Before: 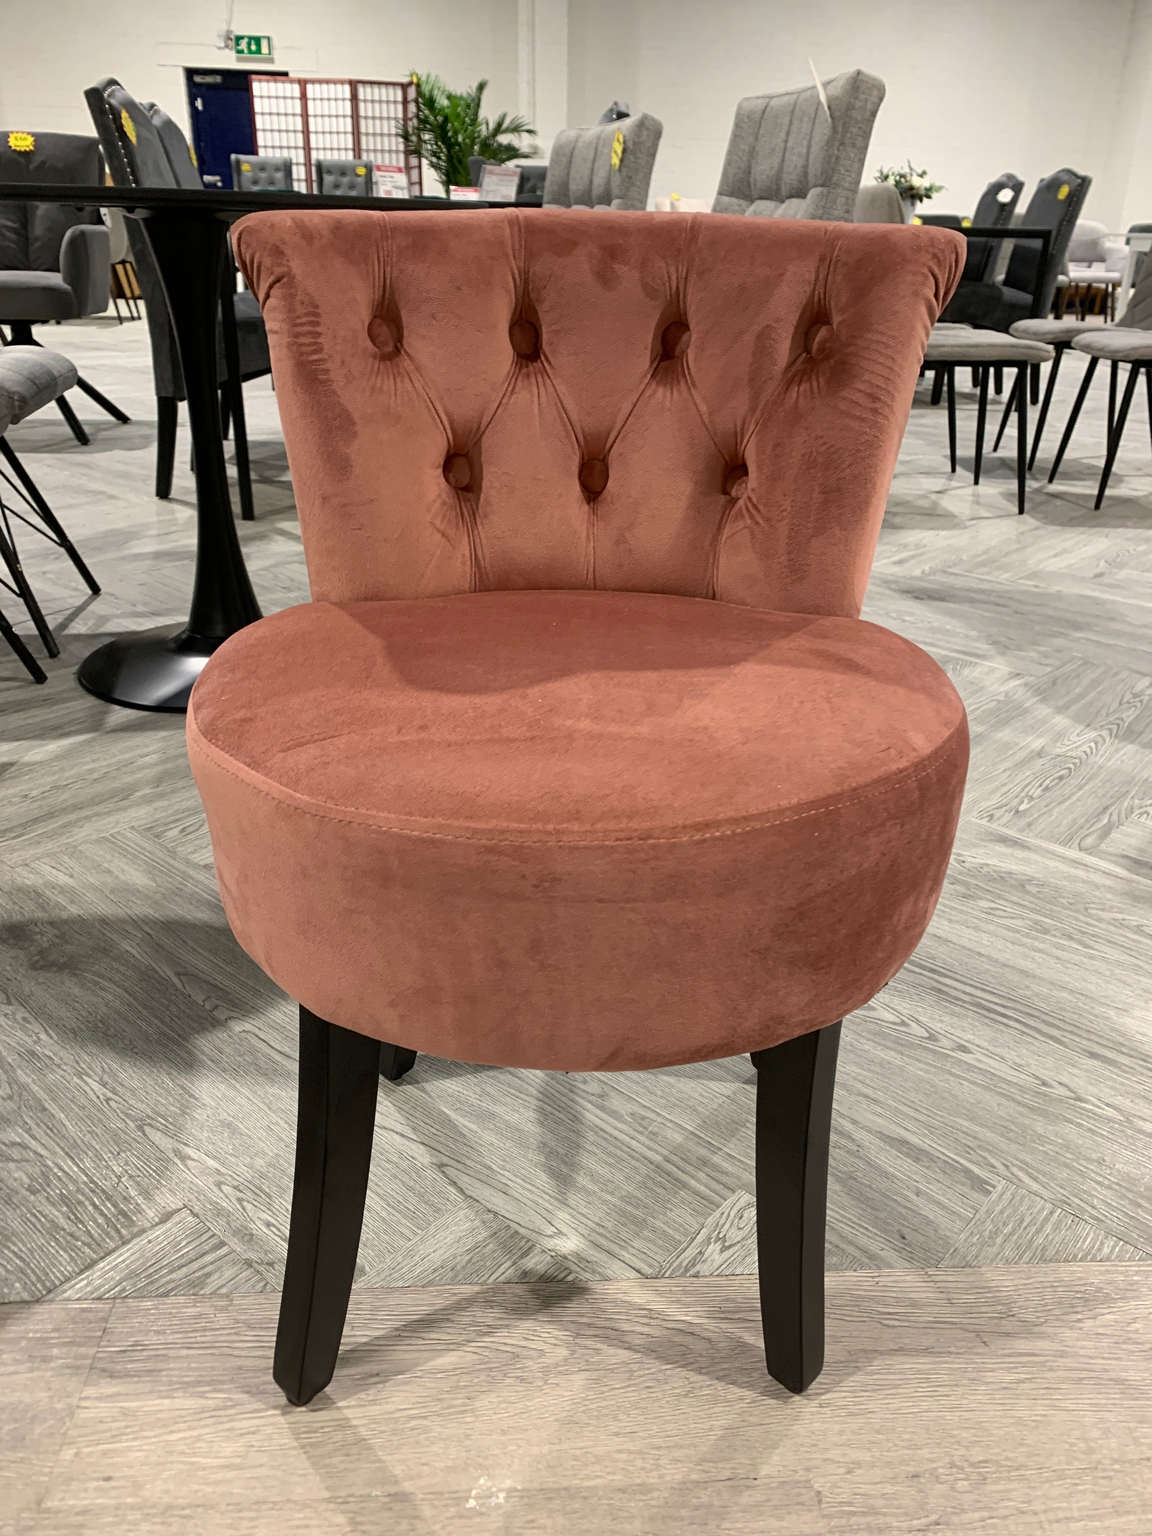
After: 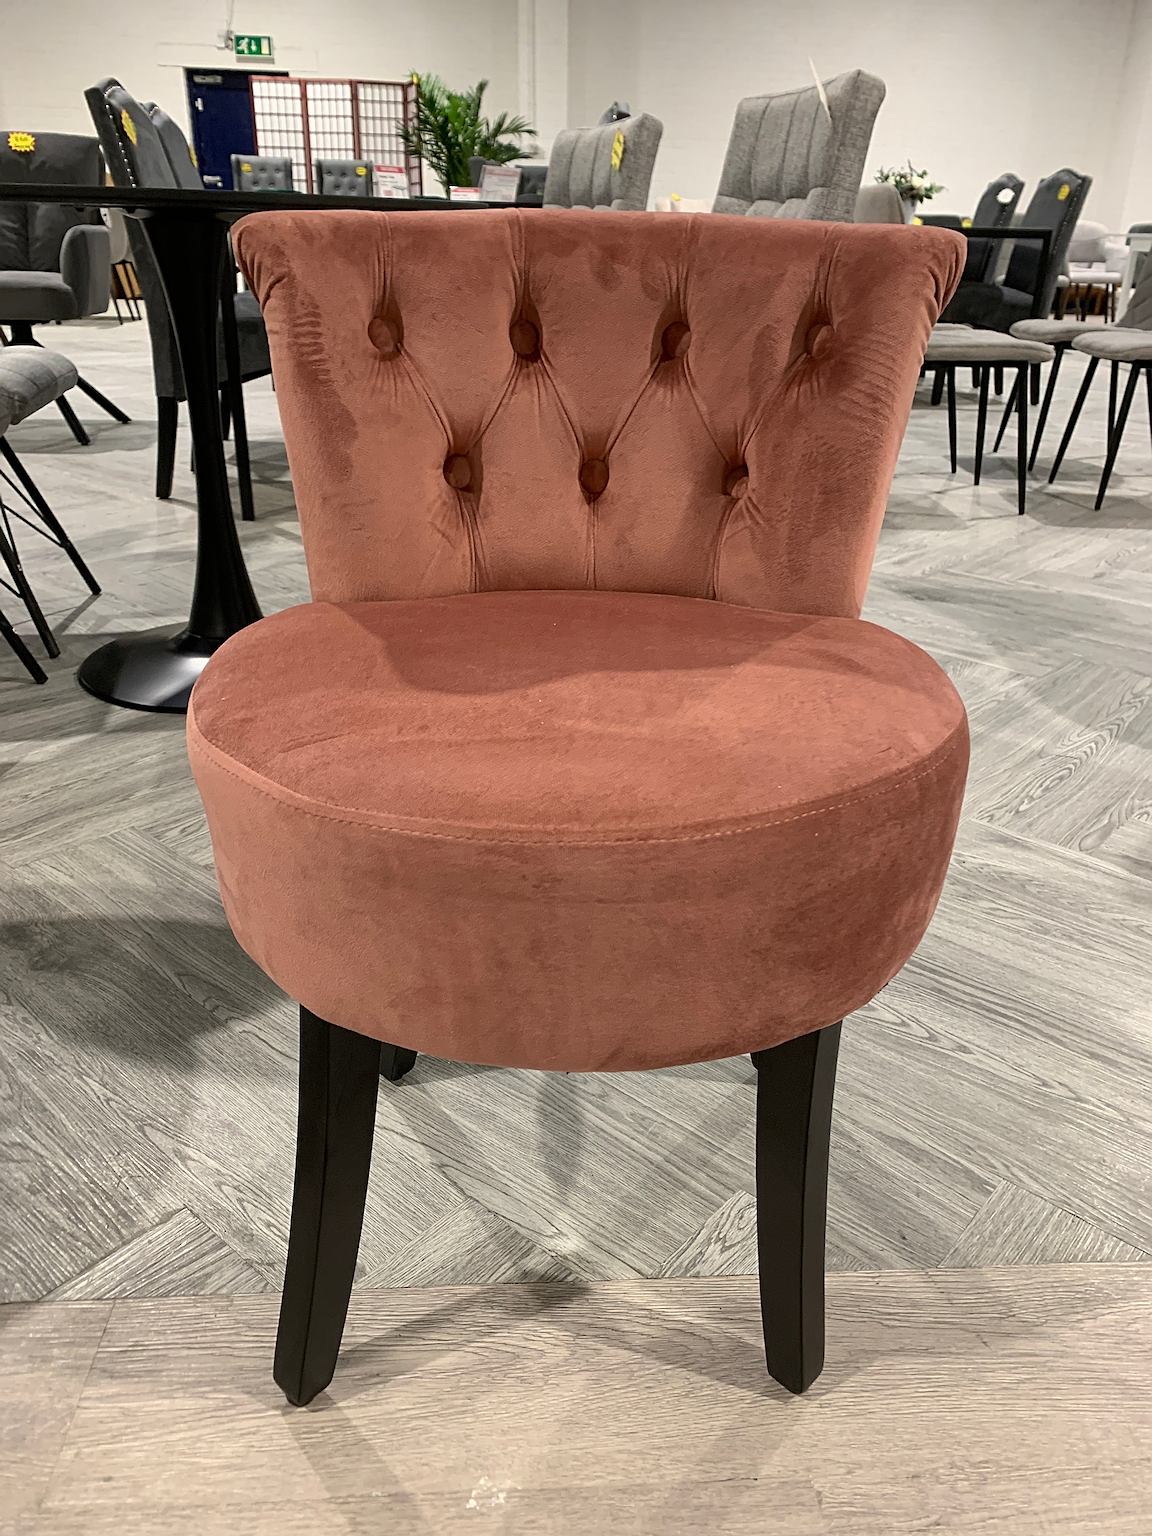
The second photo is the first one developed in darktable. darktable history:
exposure: exposure -0.01 EV, compensate highlight preservation false
sharpen: radius 2.676, amount 0.669
